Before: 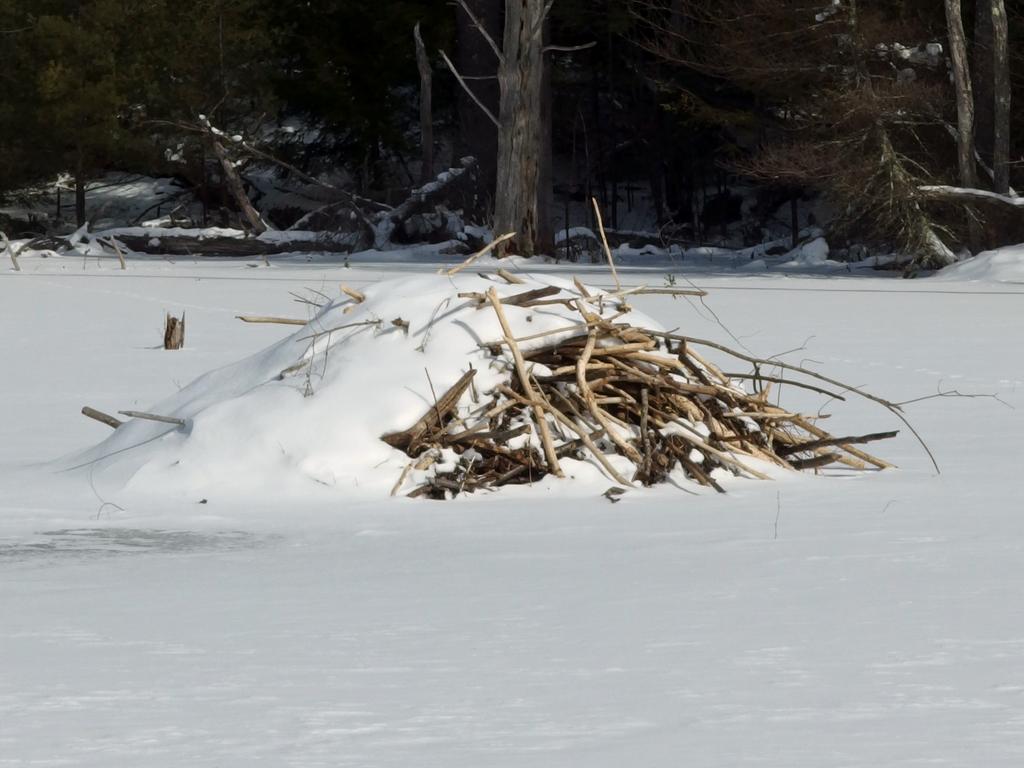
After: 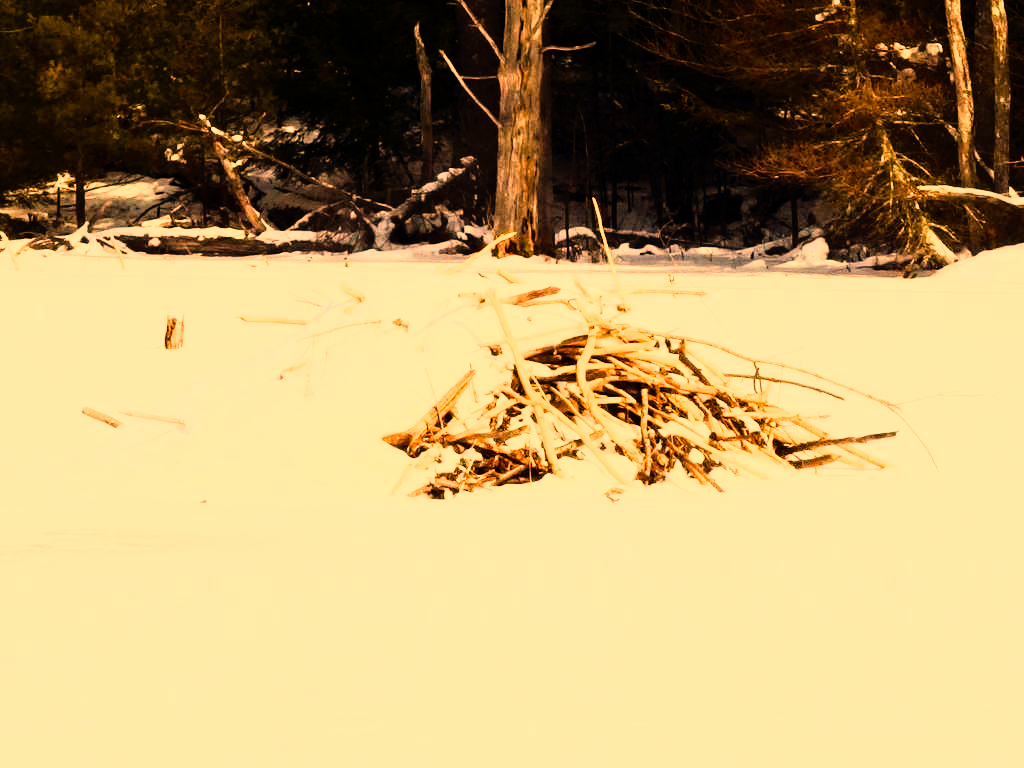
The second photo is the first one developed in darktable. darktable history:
white balance: red 1.467, blue 0.684
exposure: black level correction 0, exposure 0.95 EV, compensate exposure bias true, compensate highlight preservation false
rgb curve: curves: ch0 [(0, 0) (0.21, 0.15) (0.24, 0.21) (0.5, 0.75) (0.75, 0.96) (0.89, 0.99) (1, 1)]; ch1 [(0, 0.02) (0.21, 0.13) (0.25, 0.2) (0.5, 0.67) (0.75, 0.9) (0.89, 0.97) (1, 1)]; ch2 [(0, 0.02) (0.21, 0.13) (0.25, 0.2) (0.5, 0.67) (0.75, 0.9) (0.89, 0.97) (1, 1)], compensate middle gray true
color balance rgb: perceptual saturation grading › global saturation 20%, perceptual saturation grading › highlights -25%, perceptual saturation grading › shadows 50%
